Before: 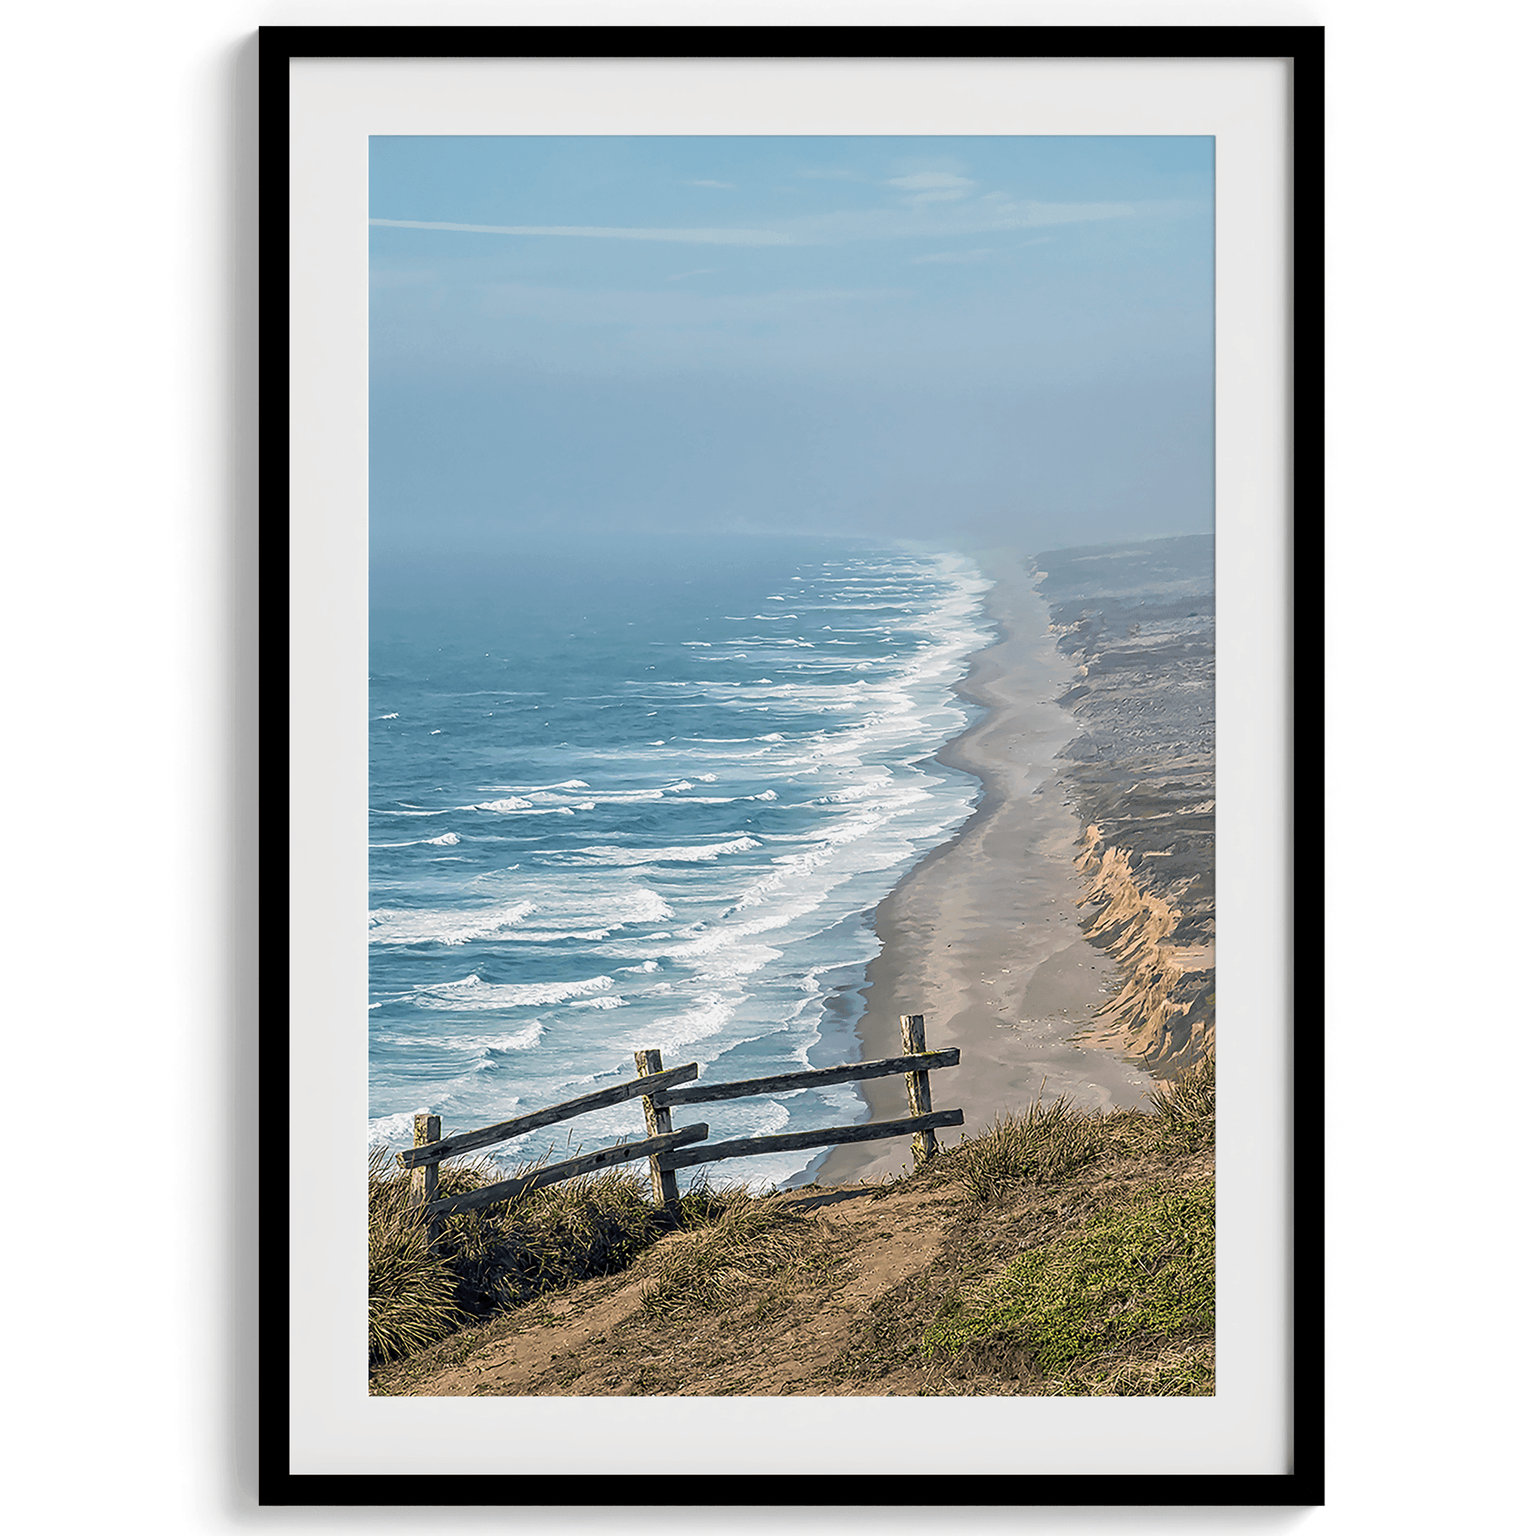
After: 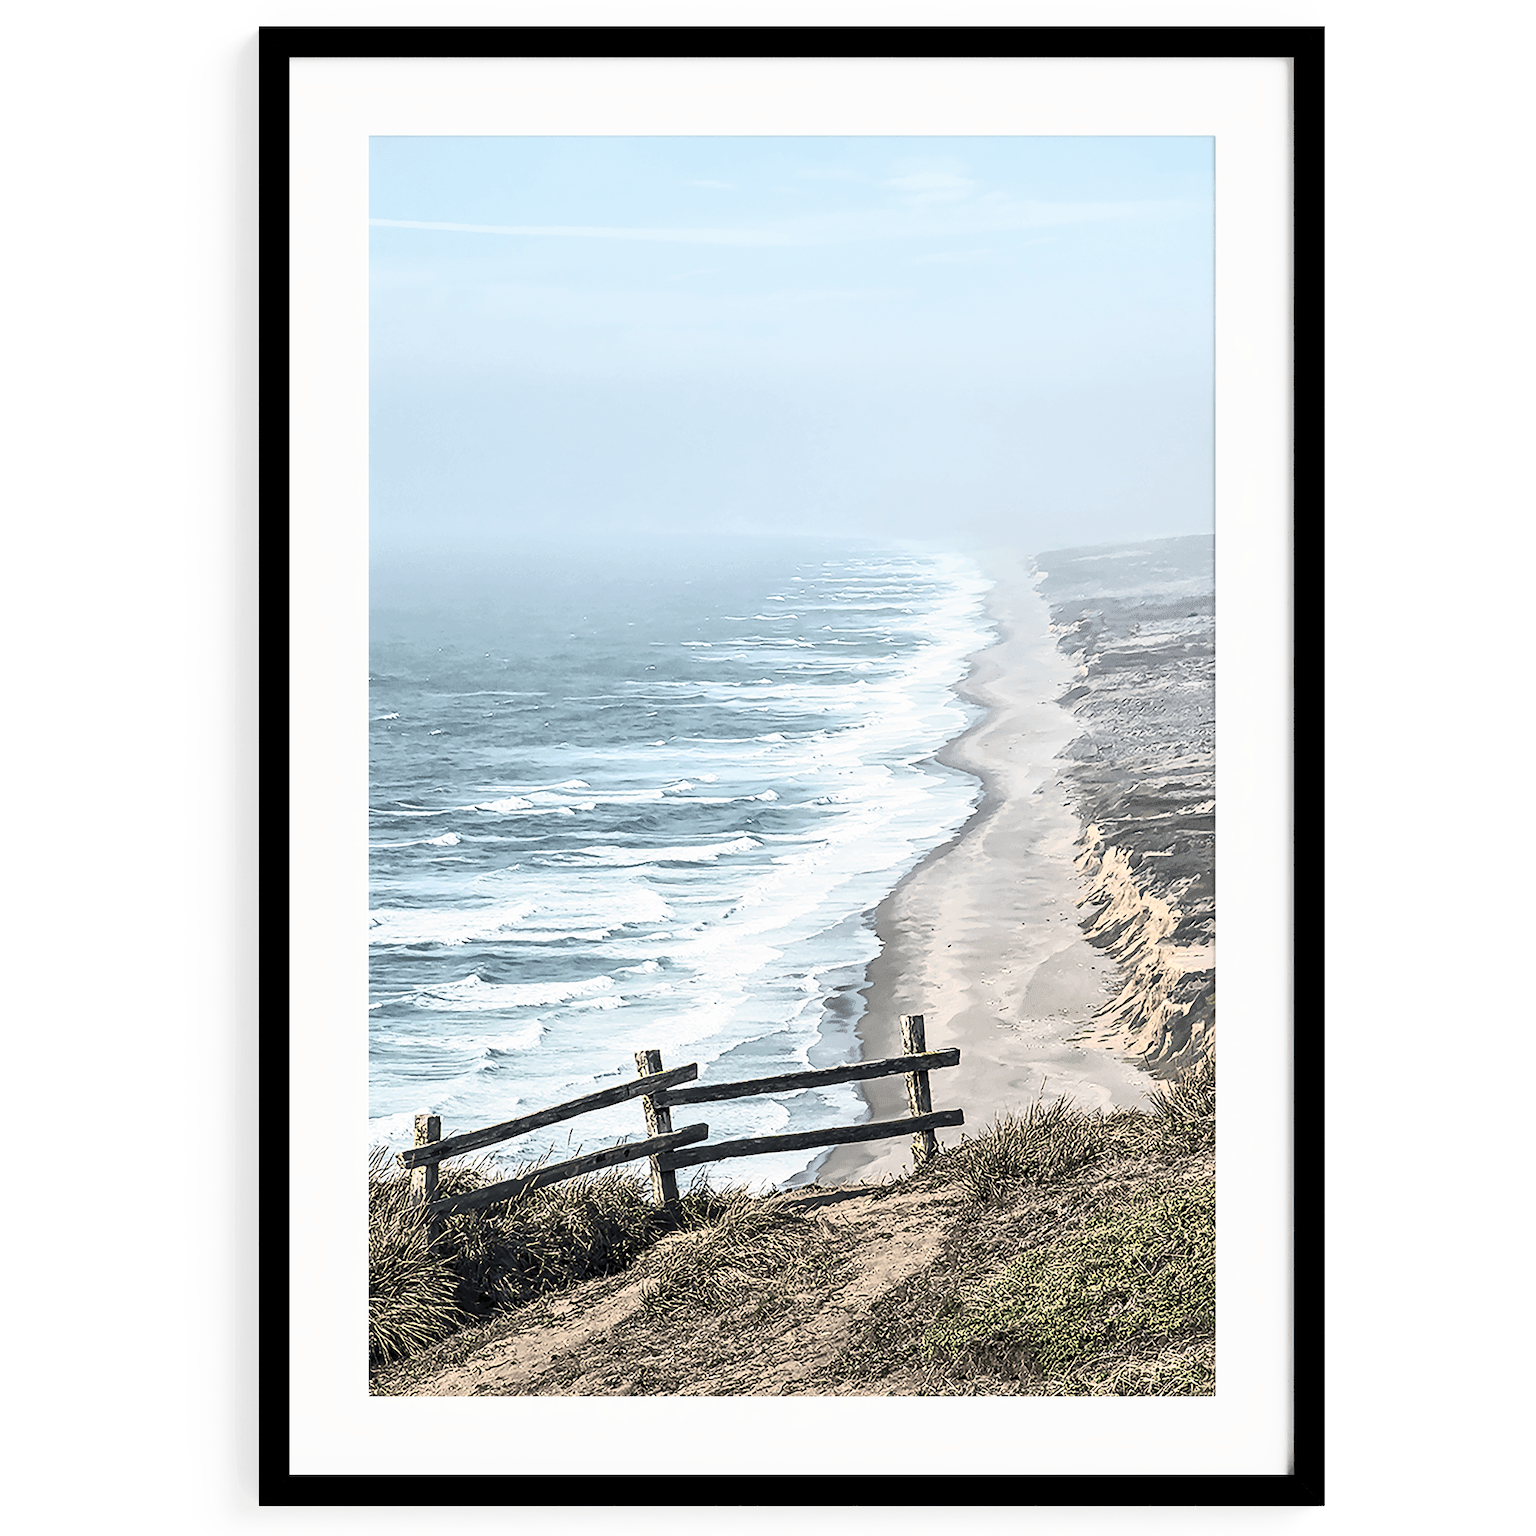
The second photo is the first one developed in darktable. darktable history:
tone curve: curves: ch0 [(0, 0) (0.797, 0.684) (1, 1)], color space Lab, linked channels, preserve colors none
contrast brightness saturation: contrast 0.57, brightness 0.57, saturation -0.34
